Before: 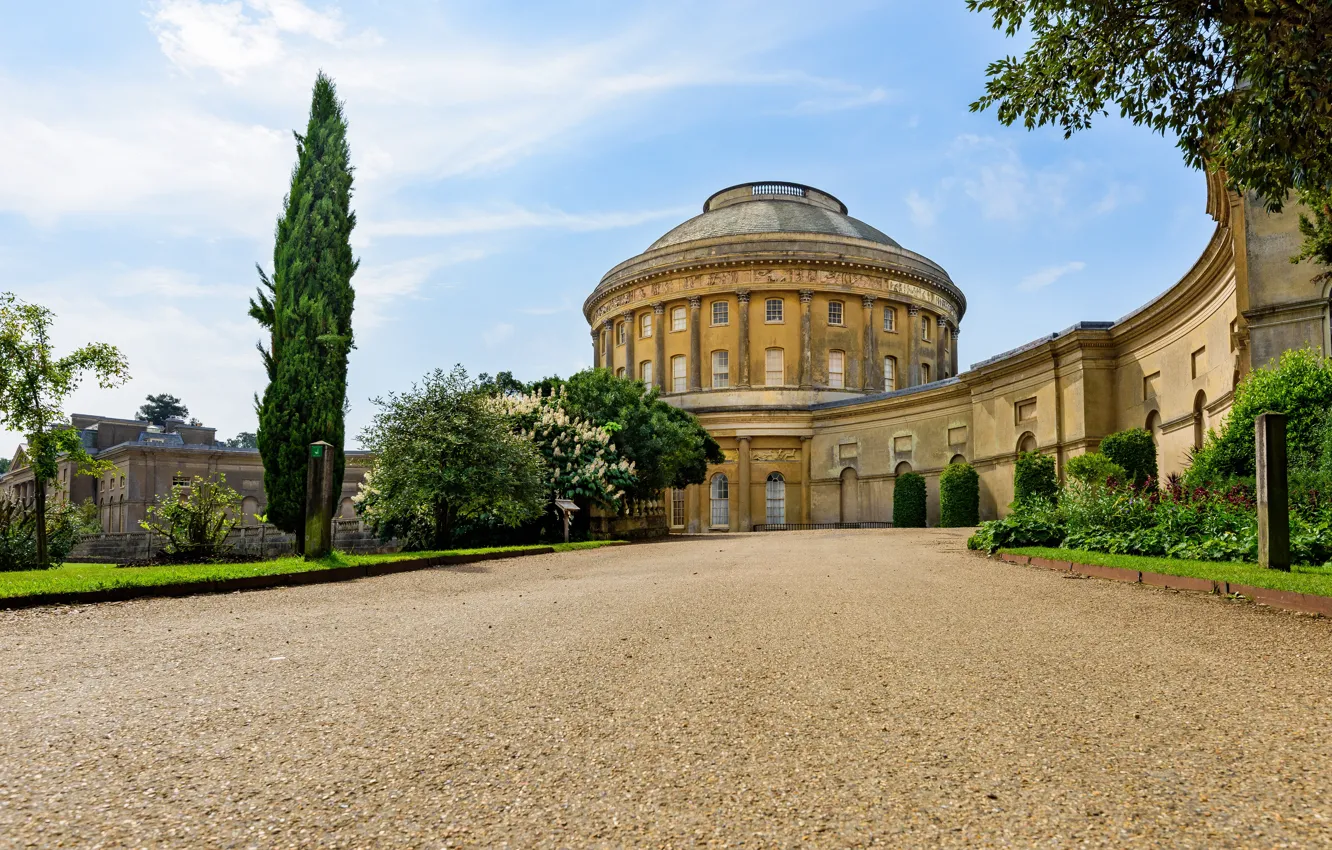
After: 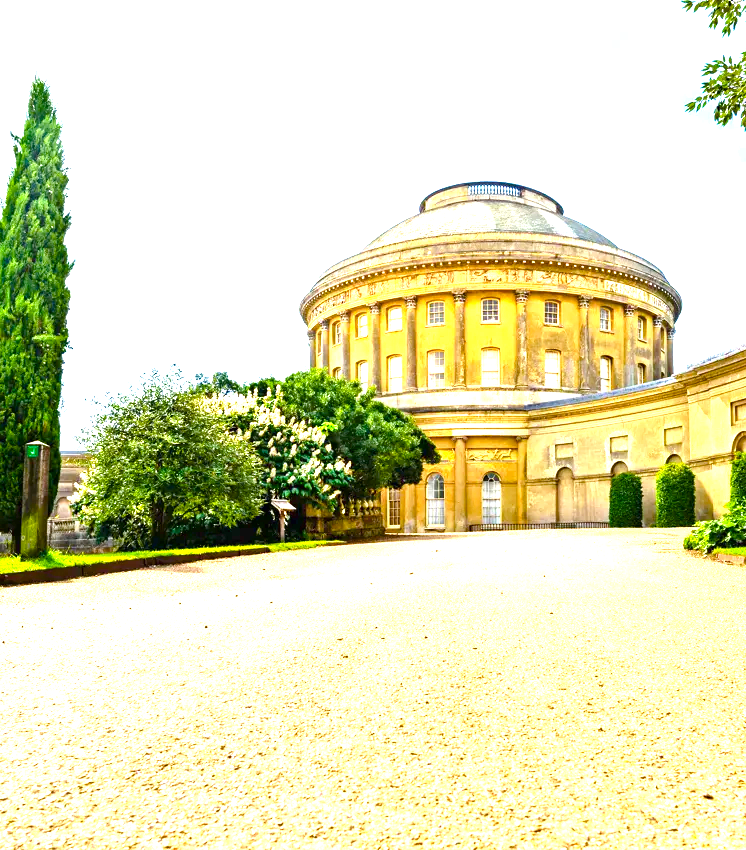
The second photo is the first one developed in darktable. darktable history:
crop: left 21.381%, right 22.556%
color balance rgb: shadows lift › hue 85.31°, global offset › hue 169.86°, perceptual saturation grading › global saturation 20%, perceptual saturation grading › highlights -25.109%, perceptual saturation grading › shadows 25.53%, global vibrance 40.567%
exposure: black level correction 0, exposure 2.112 EV, compensate highlight preservation false
